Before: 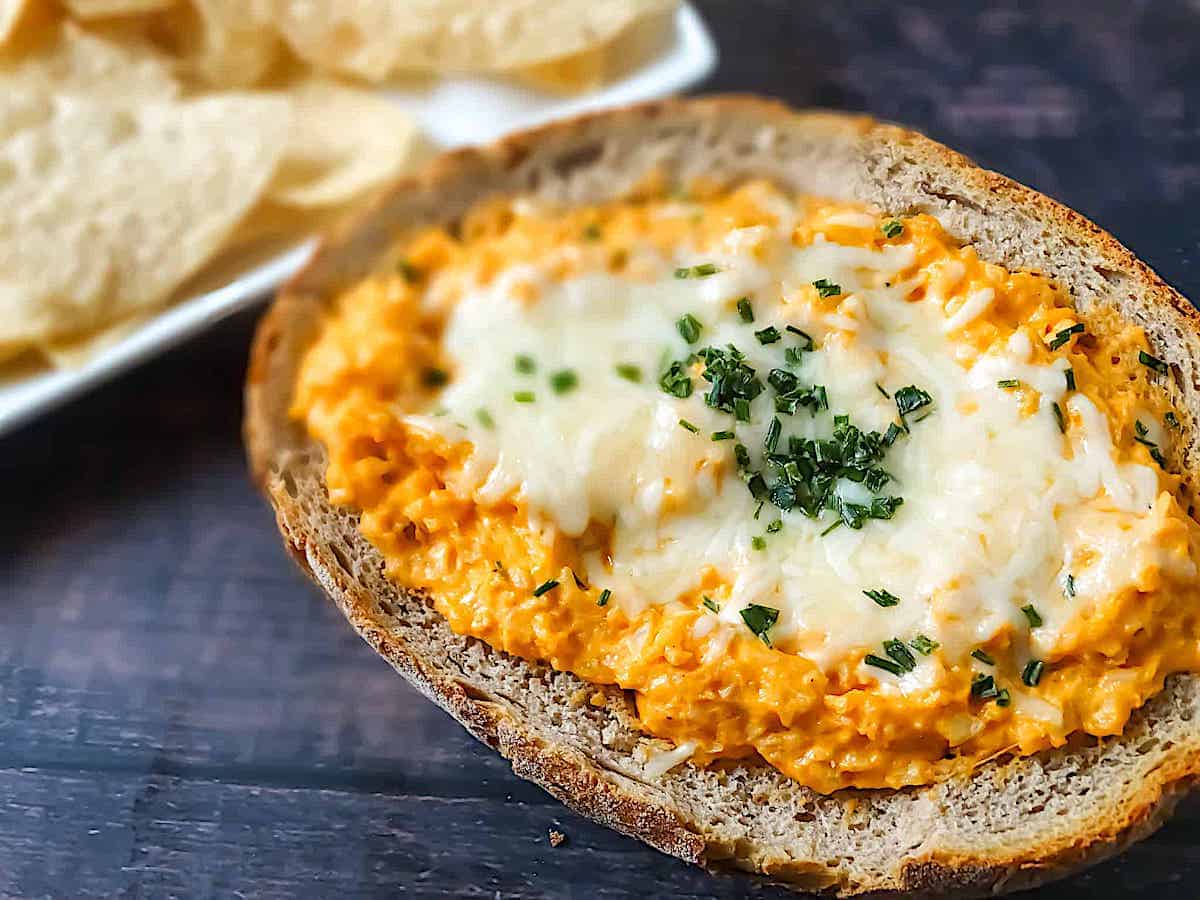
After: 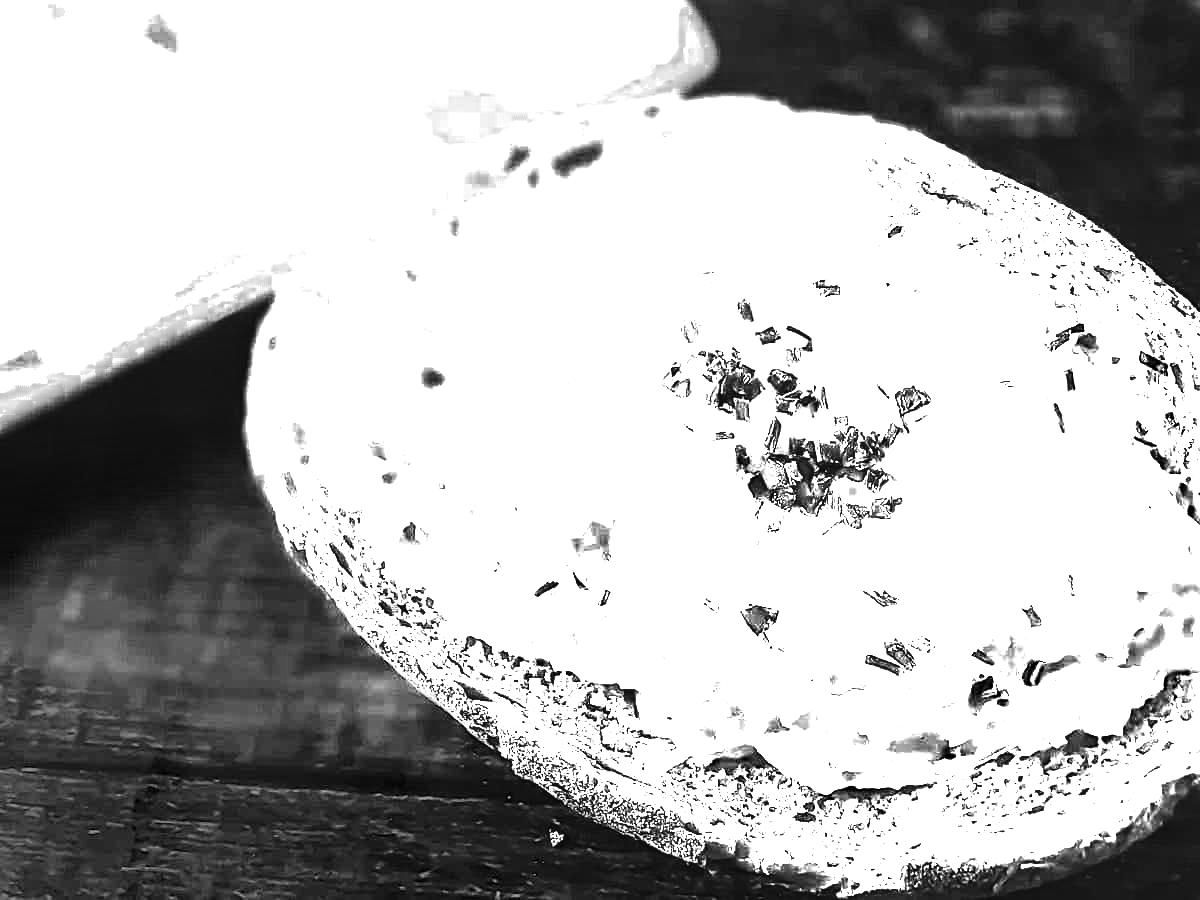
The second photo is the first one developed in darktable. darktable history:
local contrast: detail 130%
contrast brightness saturation: contrast 0.33, brightness -0.078, saturation 0.165
color zones: curves: ch0 [(0, 0.554) (0.146, 0.662) (0.293, 0.86) (0.503, 0.774) (0.637, 0.106) (0.74, 0.072) (0.866, 0.488) (0.998, 0.569)]; ch1 [(0, 0) (0.143, 0) (0.286, 0) (0.429, 0) (0.571, 0) (0.714, 0) (0.857, 0)], mix 101.54%
exposure: black level correction 0, exposure 0.698 EV, compensate highlight preservation false
